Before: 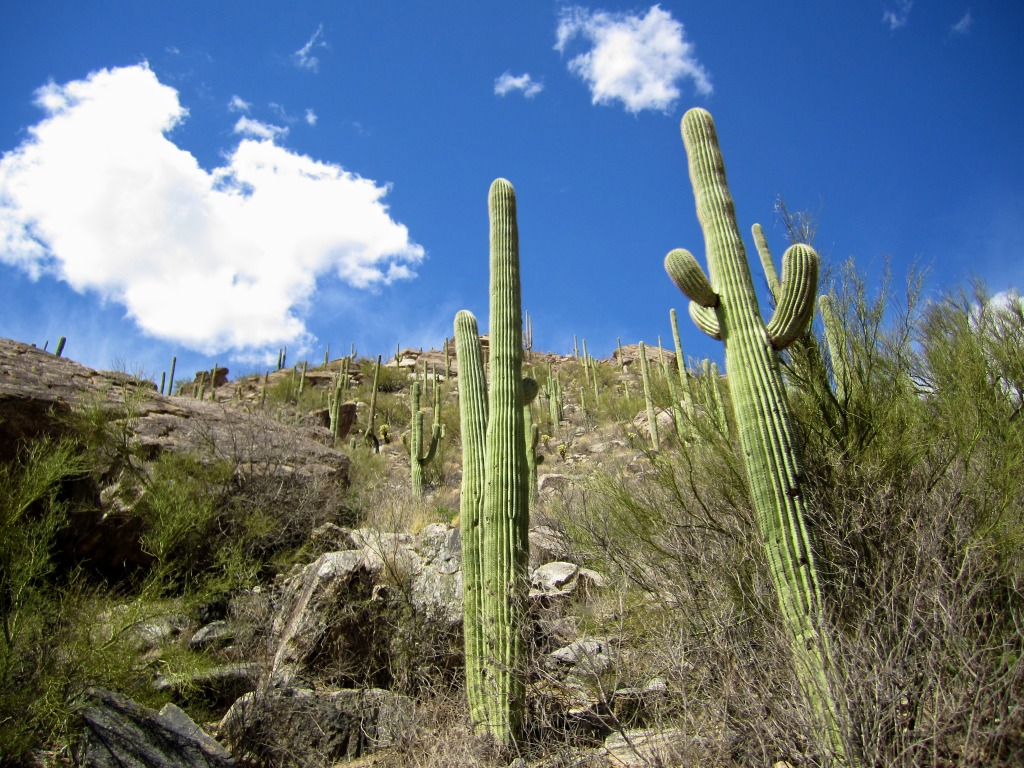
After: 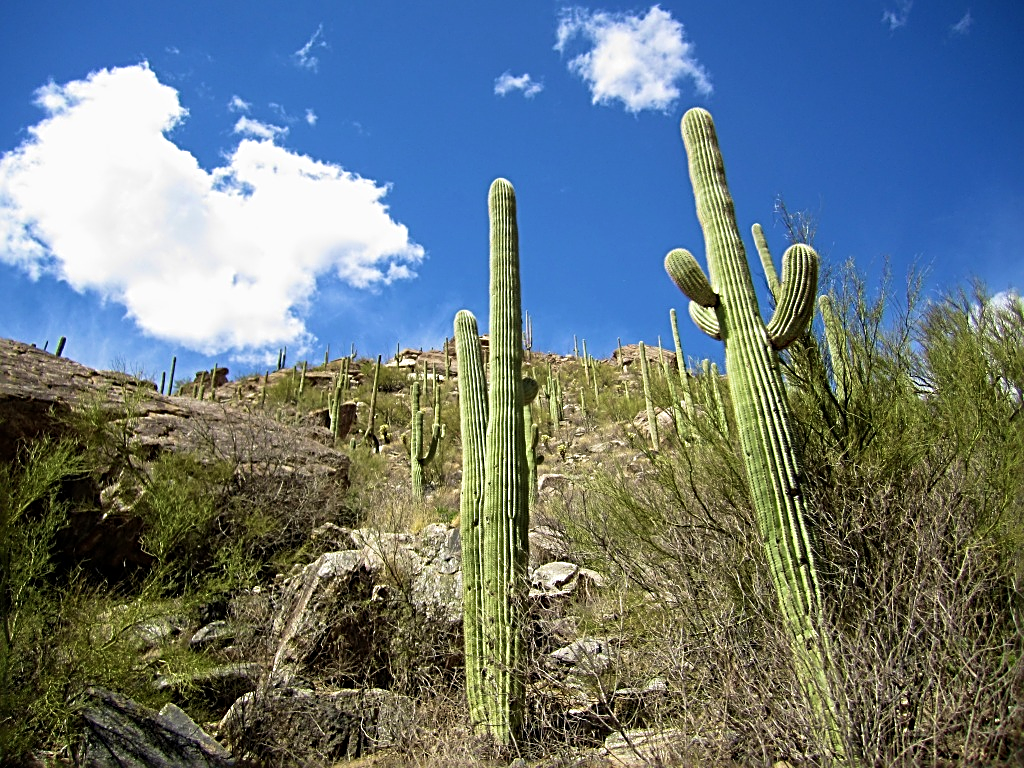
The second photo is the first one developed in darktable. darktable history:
sharpen: radius 2.817, amount 0.715
velvia: on, module defaults
